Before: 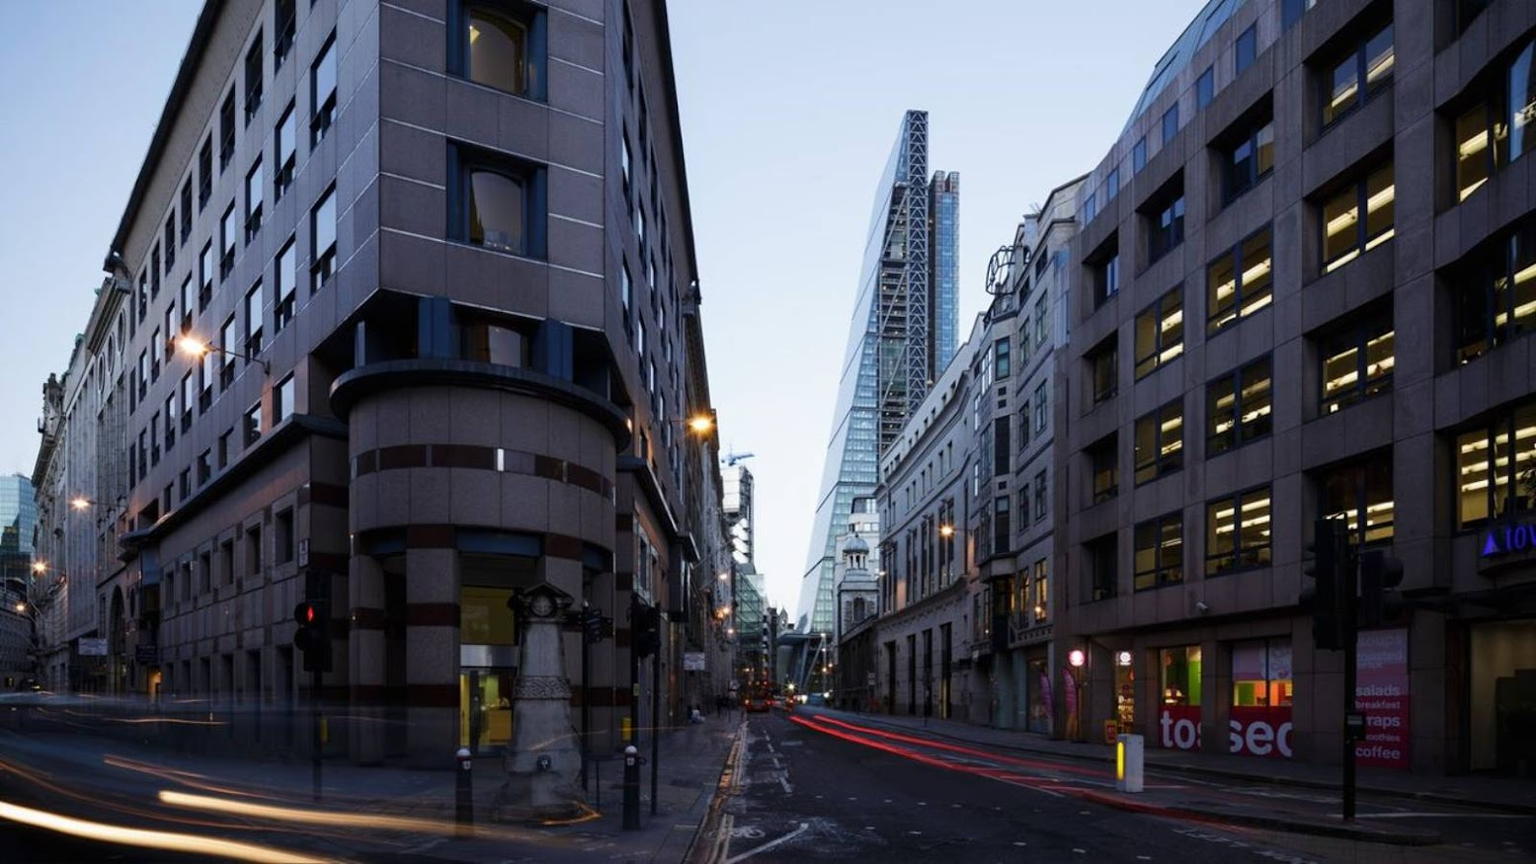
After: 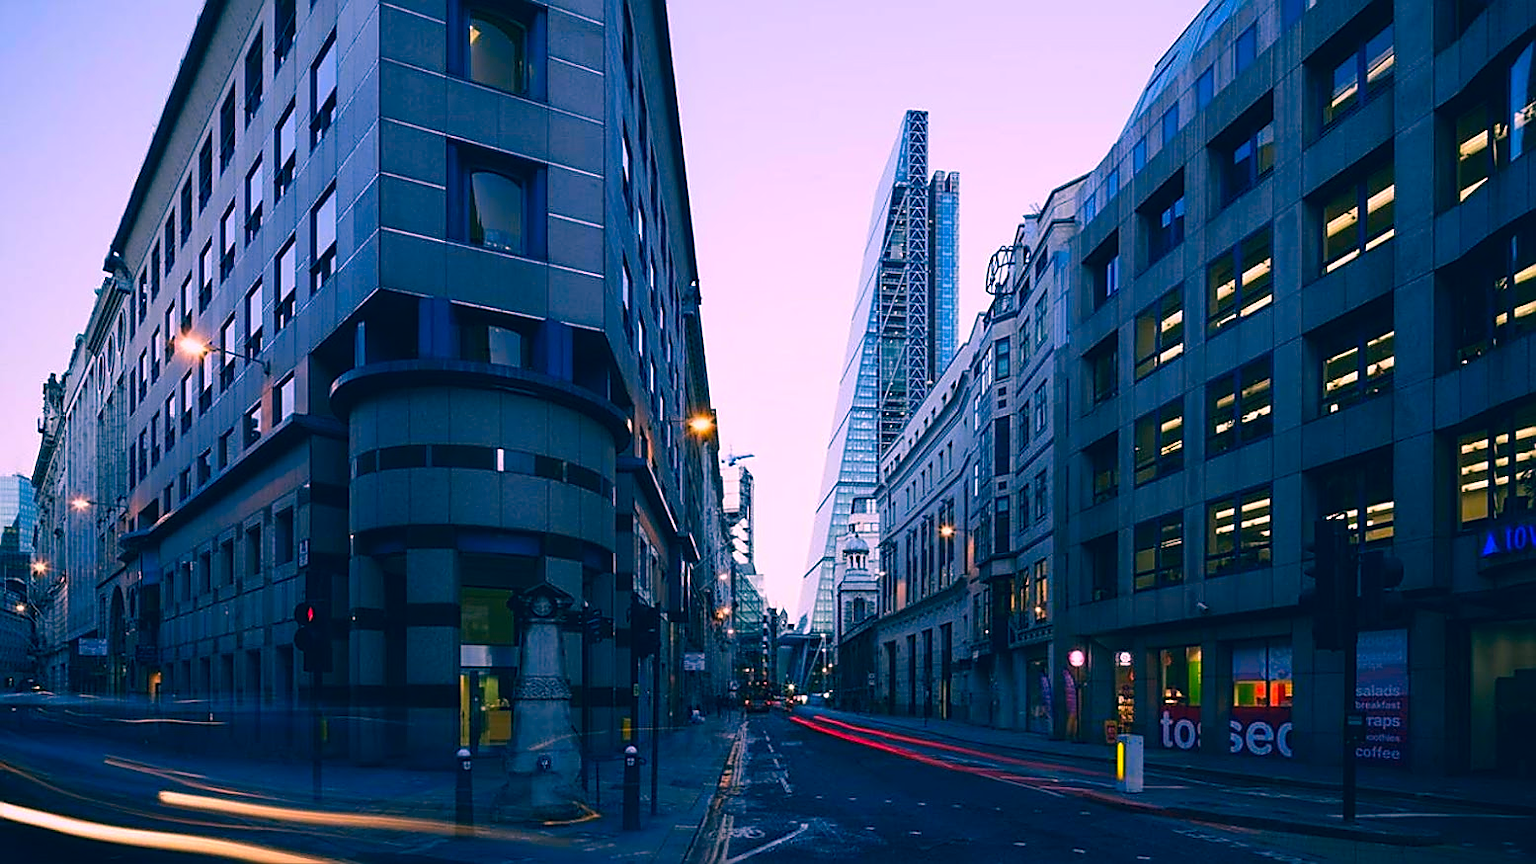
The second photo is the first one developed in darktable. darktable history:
color correction: highlights a* 17.03, highlights b* 0.205, shadows a* -15.38, shadows b* -14.56, saturation 1.5
sharpen: radius 1.4, amount 1.25, threshold 0.7
